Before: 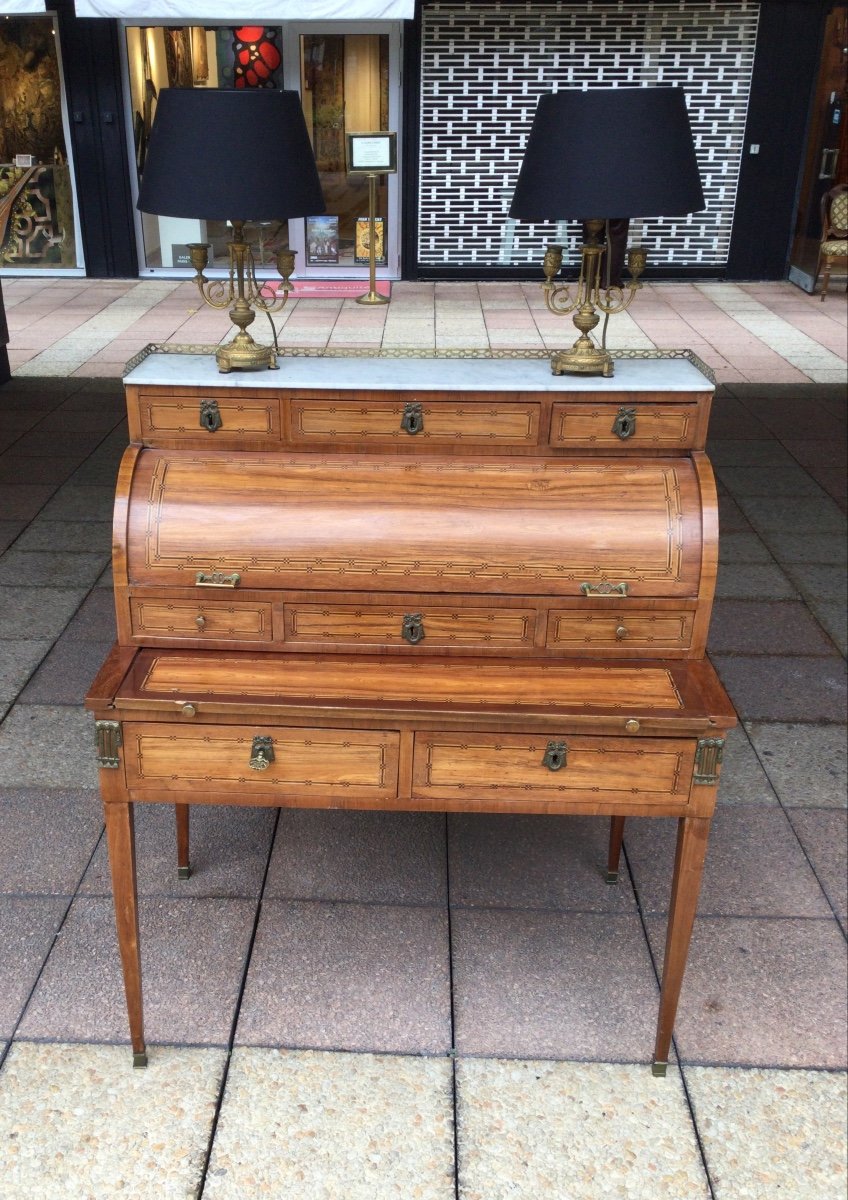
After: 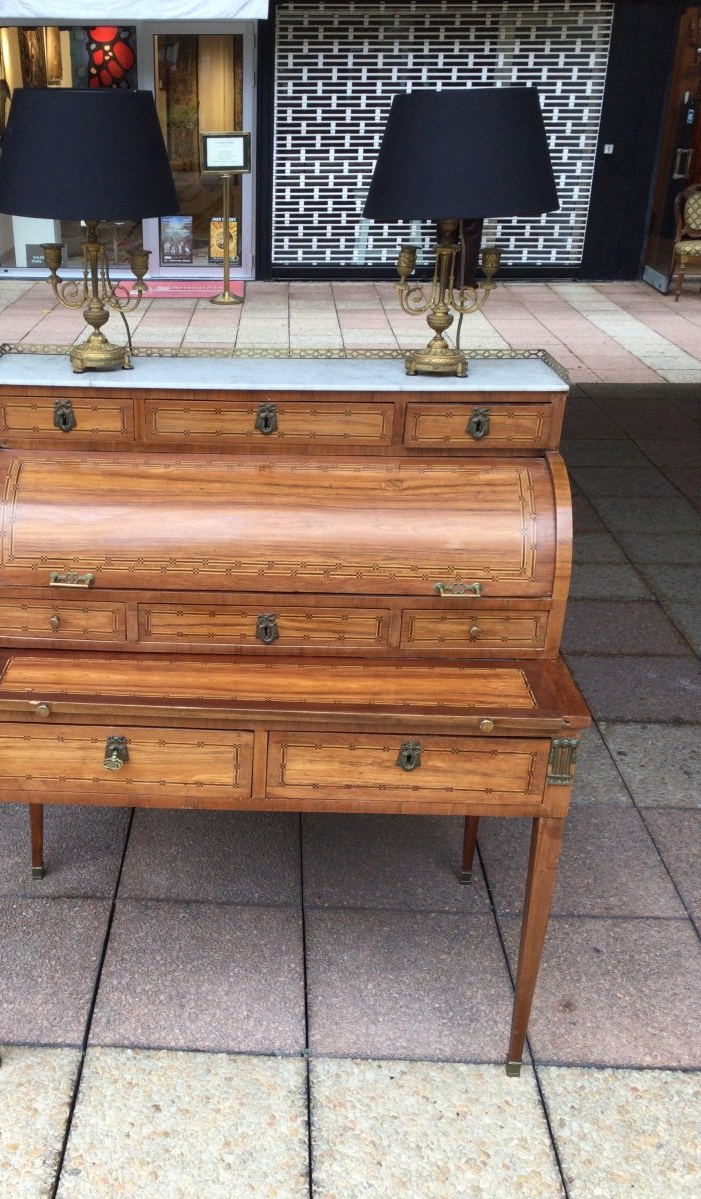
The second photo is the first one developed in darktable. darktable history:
crop: left 17.303%, bottom 0.026%
